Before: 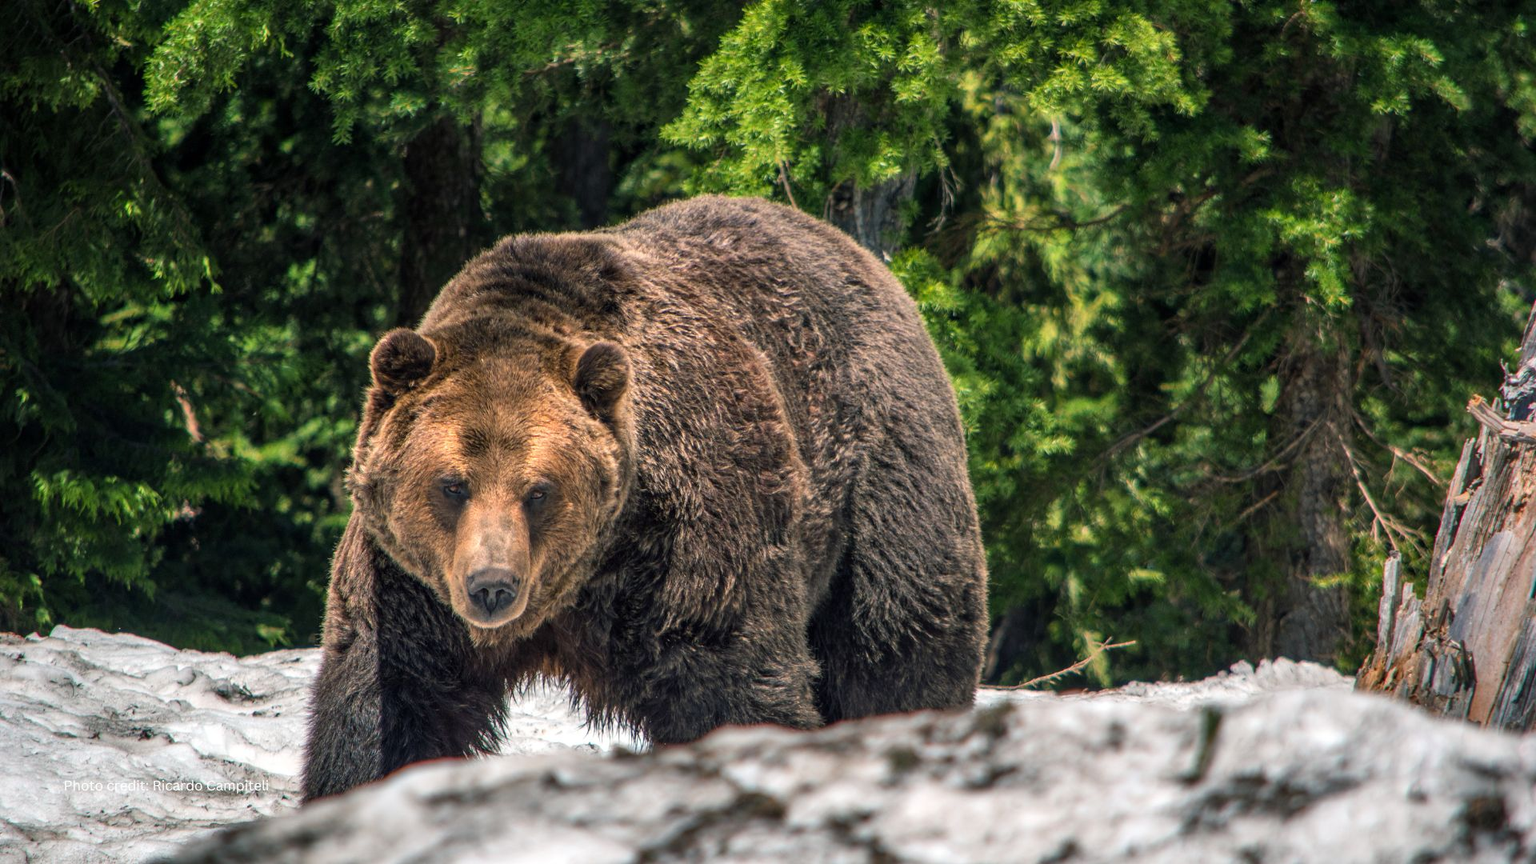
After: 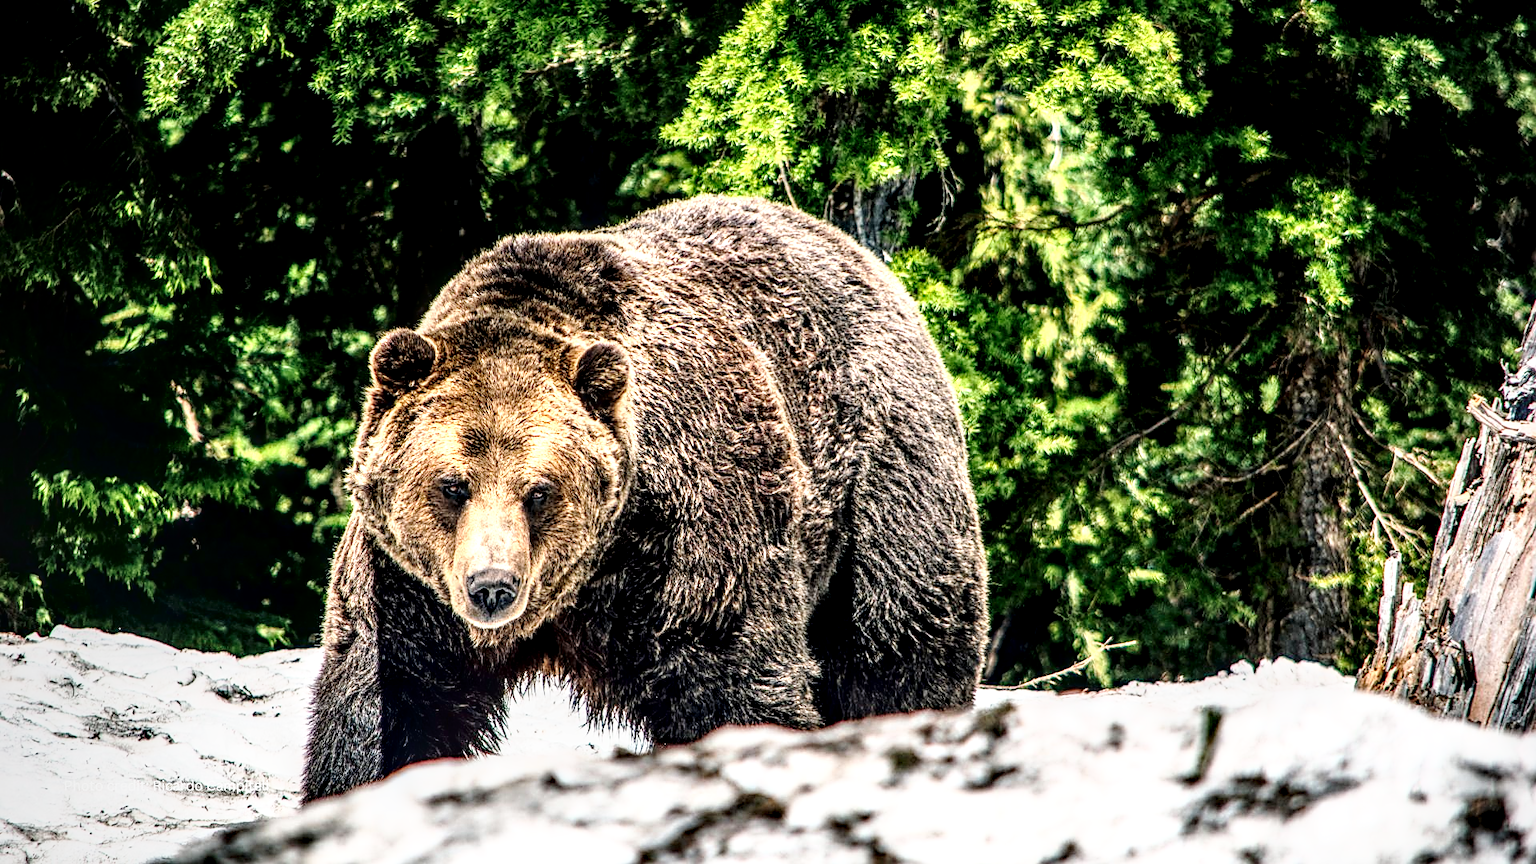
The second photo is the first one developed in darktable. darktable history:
sharpen: on, module defaults
base curve: curves: ch0 [(0, 0) (0.028, 0.03) (0.121, 0.232) (0.46, 0.748) (0.859, 0.968) (1, 1)], preserve colors none
tone curve: curves: ch0 [(0, 0) (0.003, 0) (0.011, 0.001) (0.025, 0.002) (0.044, 0.004) (0.069, 0.006) (0.1, 0.009) (0.136, 0.03) (0.177, 0.076) (0.224, 0.13) (0.277, 0.202) (0.335, 0.28) (0.399, 0.367) (0.468, 0.46) (0.543, 0.562) (0.623, 0.67) (0.709, 0.787) (0.801, 0.889) (0.898, 0.972) (1, 1)], color space Lab, independent channels, preserve colors none
local contrast: detail 160%
vignetting: fall-off radius 64.16%, brightness -0.291
